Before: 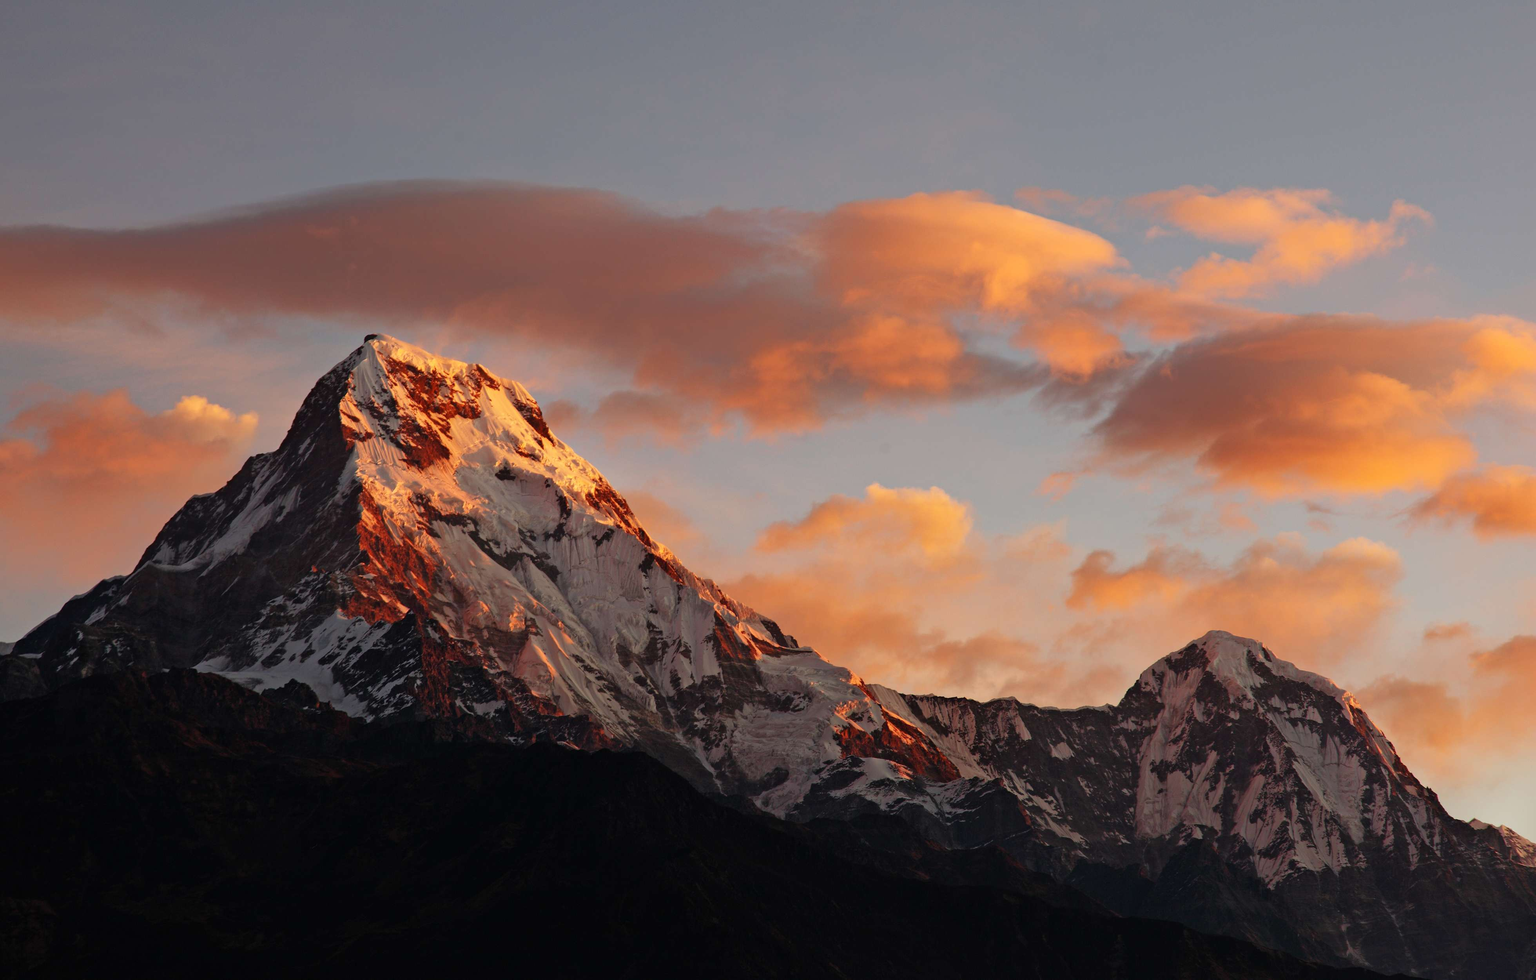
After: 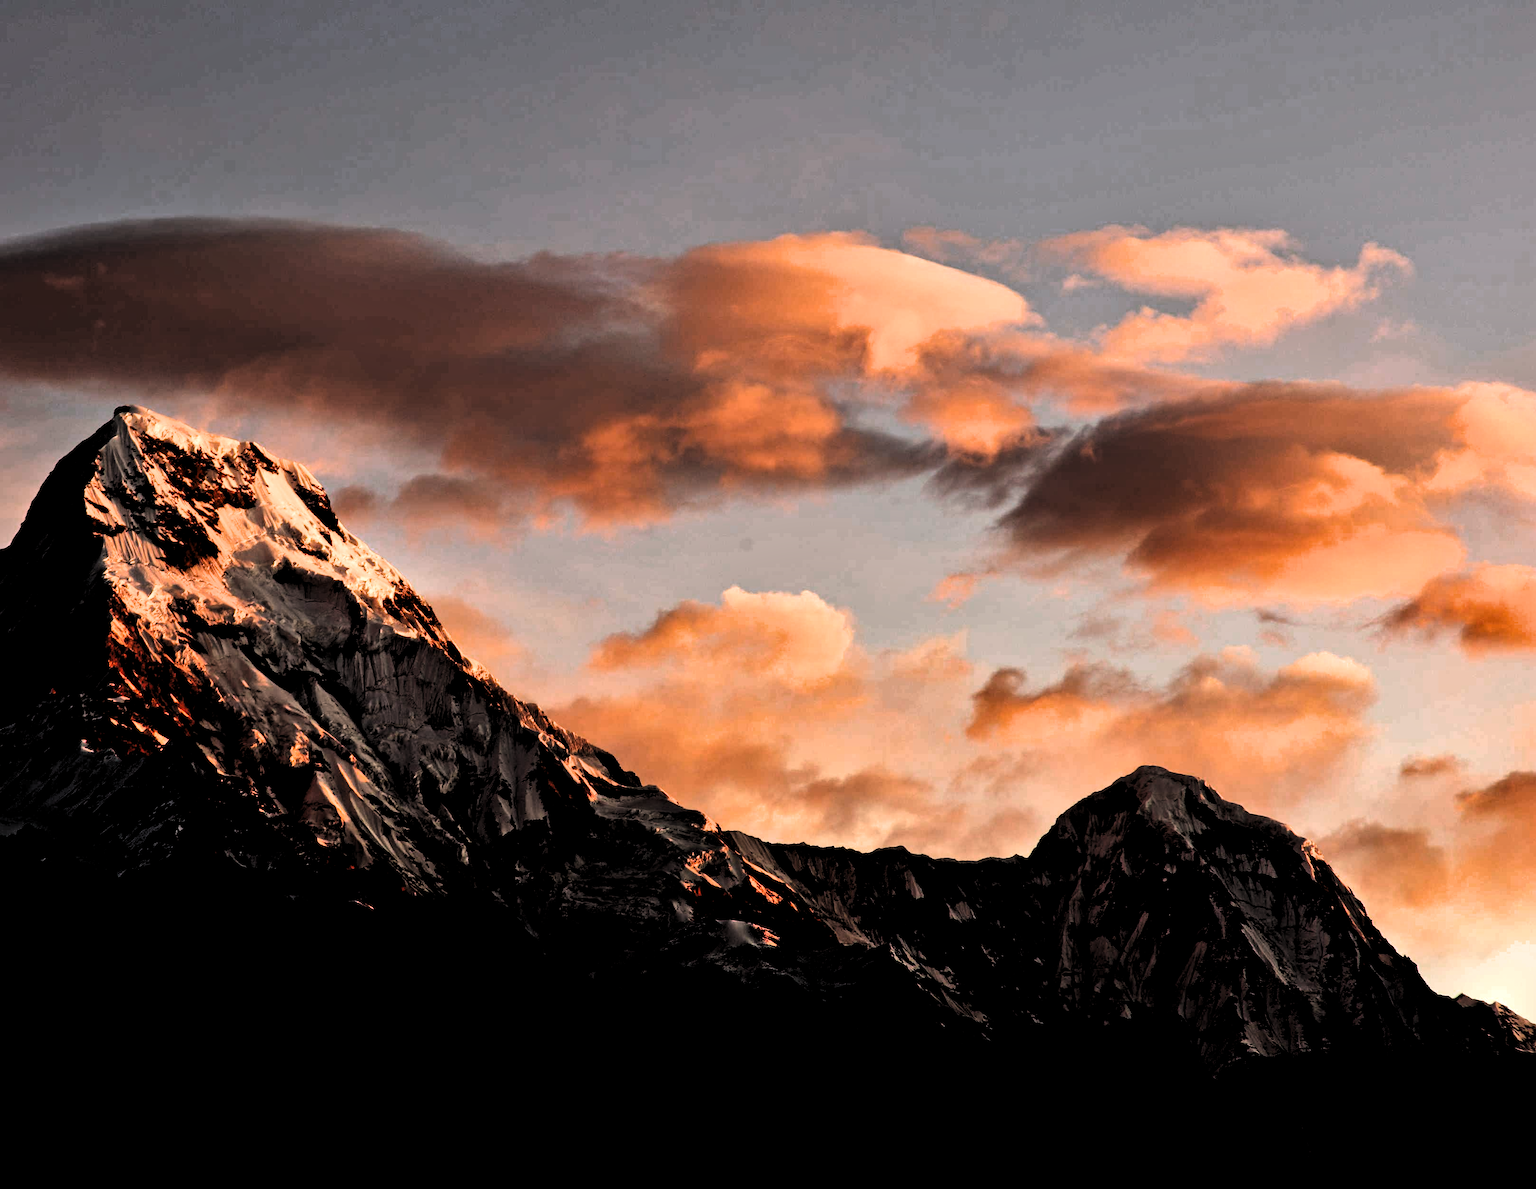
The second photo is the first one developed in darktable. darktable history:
levels: white 90.65%, levels [0.055, 0.477, 0.9]
shadows and highlights: low approximation 0.01, soften with gaussian
exposure: exposure -0.59 EV, compensate highlight preservation false
crop: left 17.626%, bottom 0.032%
filmic rgb: black relative exposure -8.29 EV, white relative exposure 2.24 EV, hardness 7.15, latitude 86.4%, contrast 1.702, highlights saturation mix -3.24%, shadows ↔ highlights balance -2.83%
color zones: curves: ch0 [(0.203, 0.433) (0.607, 0.517) (0.697, 0.696) (0.705, 0.897)]
color balance rgb: highlights gain › chroma 2.913%, highlights gain › hue 60.88°, linear chroma grading › global chroma 9.449%, perceptual saturation grading › global saturation 0.032%, perceptual brilliance grading › highlights 18.34%, perceptual brilliance grading › mid-tones 31.581%, perceptual brilliance grading › shadows -31.592%
